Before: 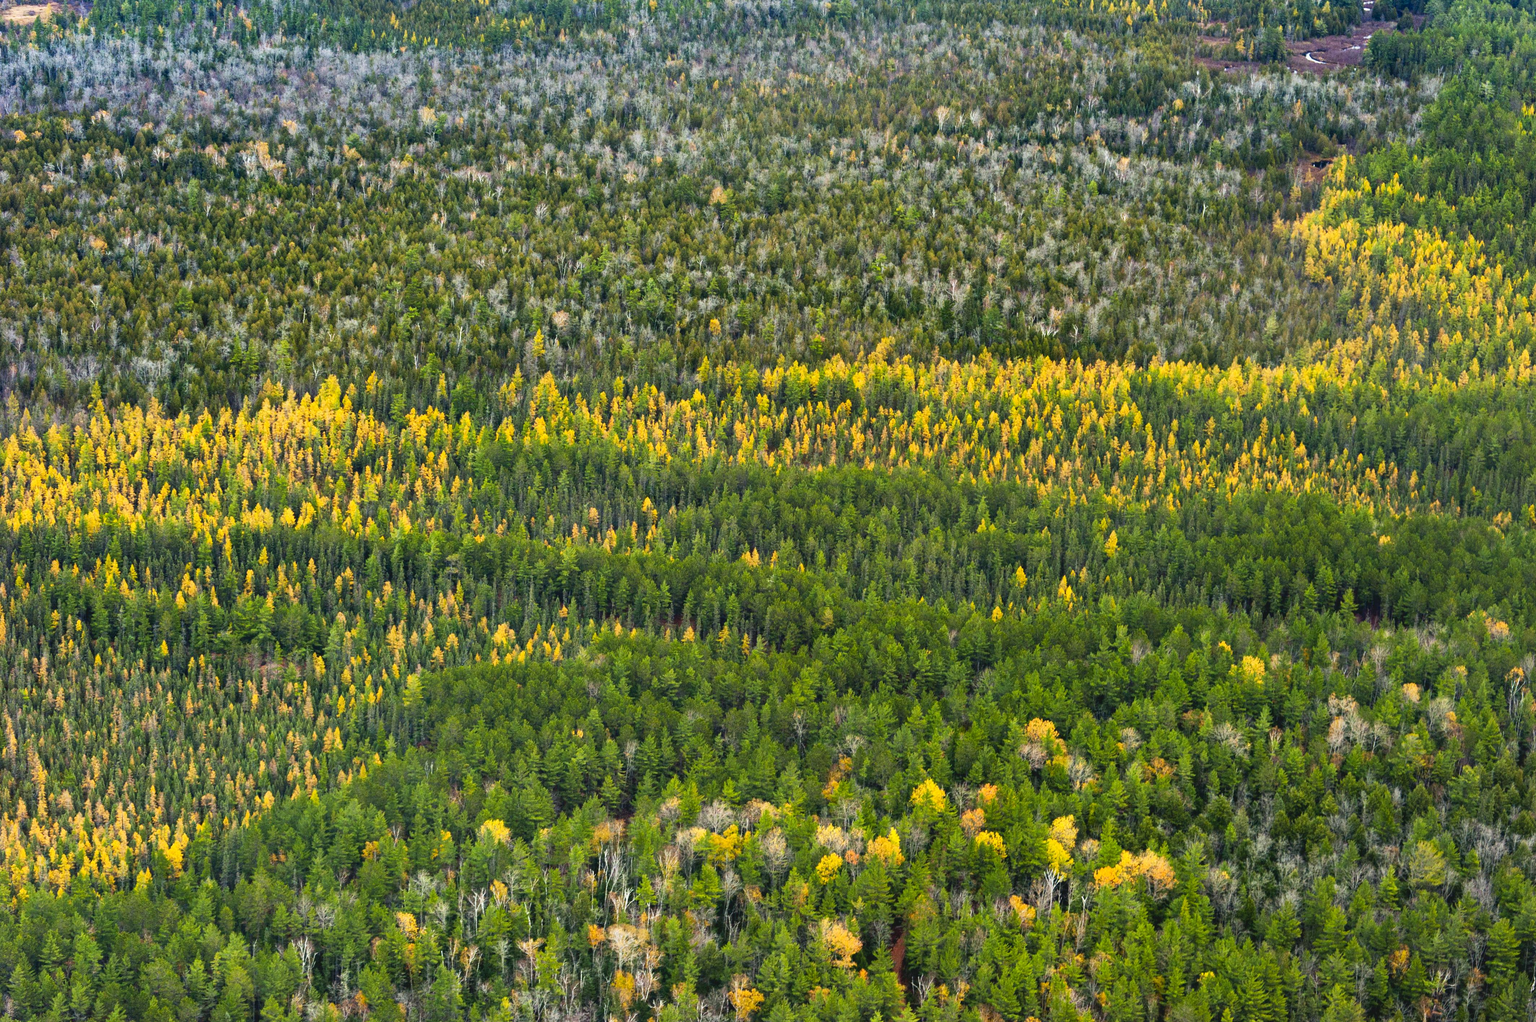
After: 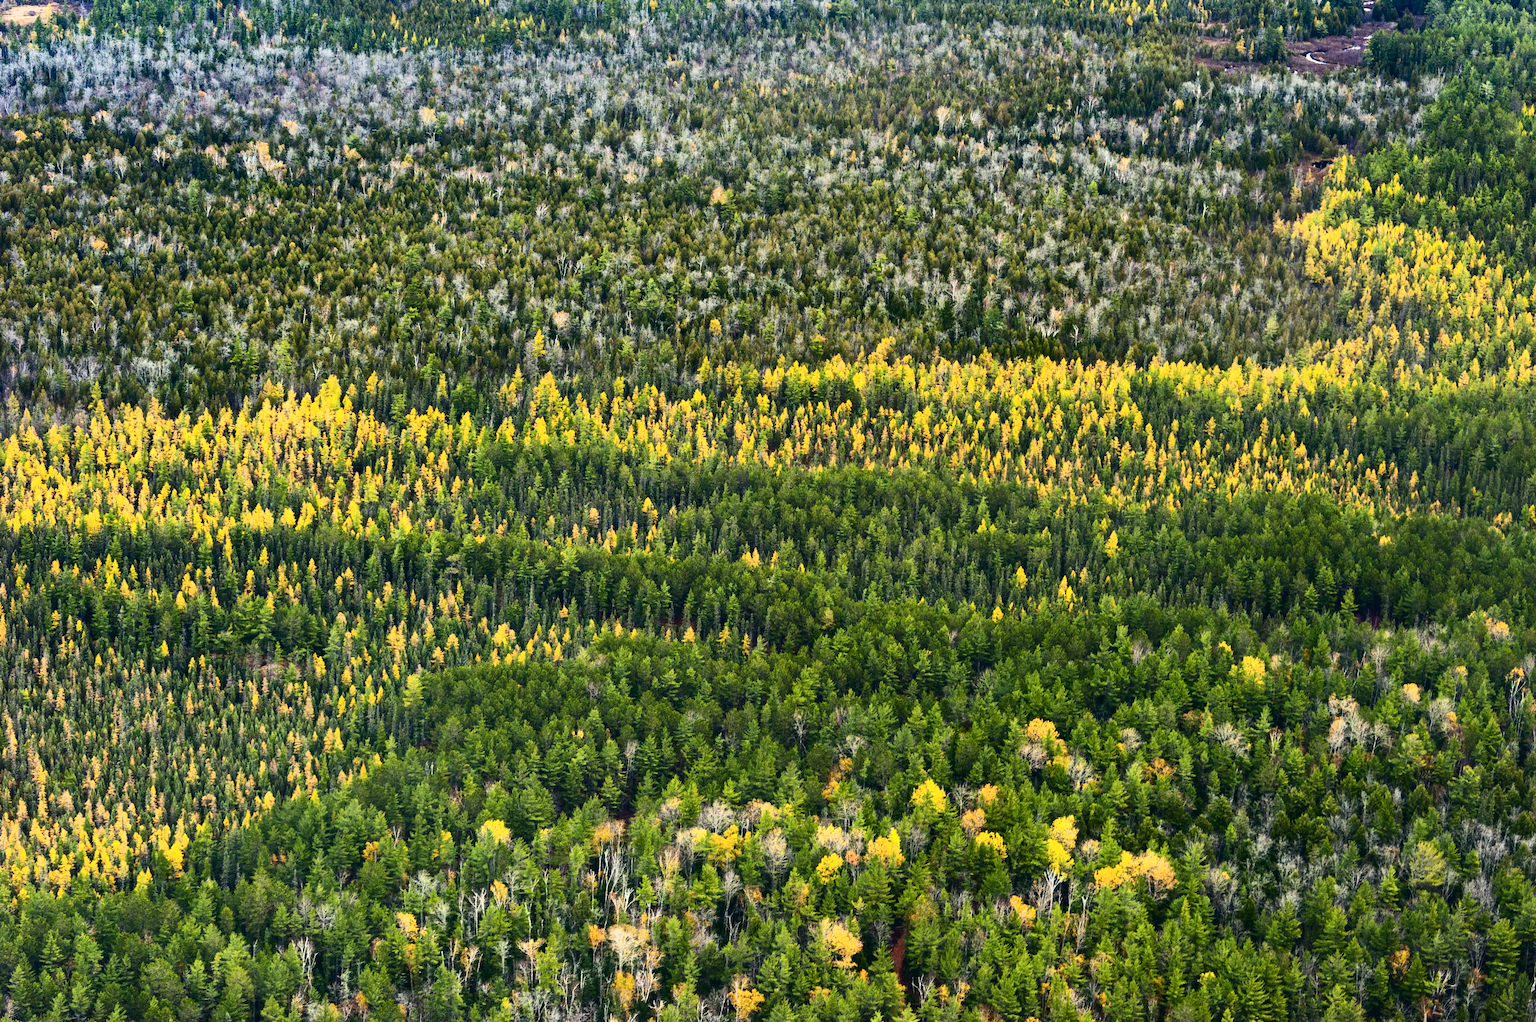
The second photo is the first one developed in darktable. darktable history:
color correction: highlights a* 0.207, highlights b* 2.7, shadows a* -0.874, shadows b* -4.78
color balance: on, module defaults
contrast brightness saturation: contrast 0.28
